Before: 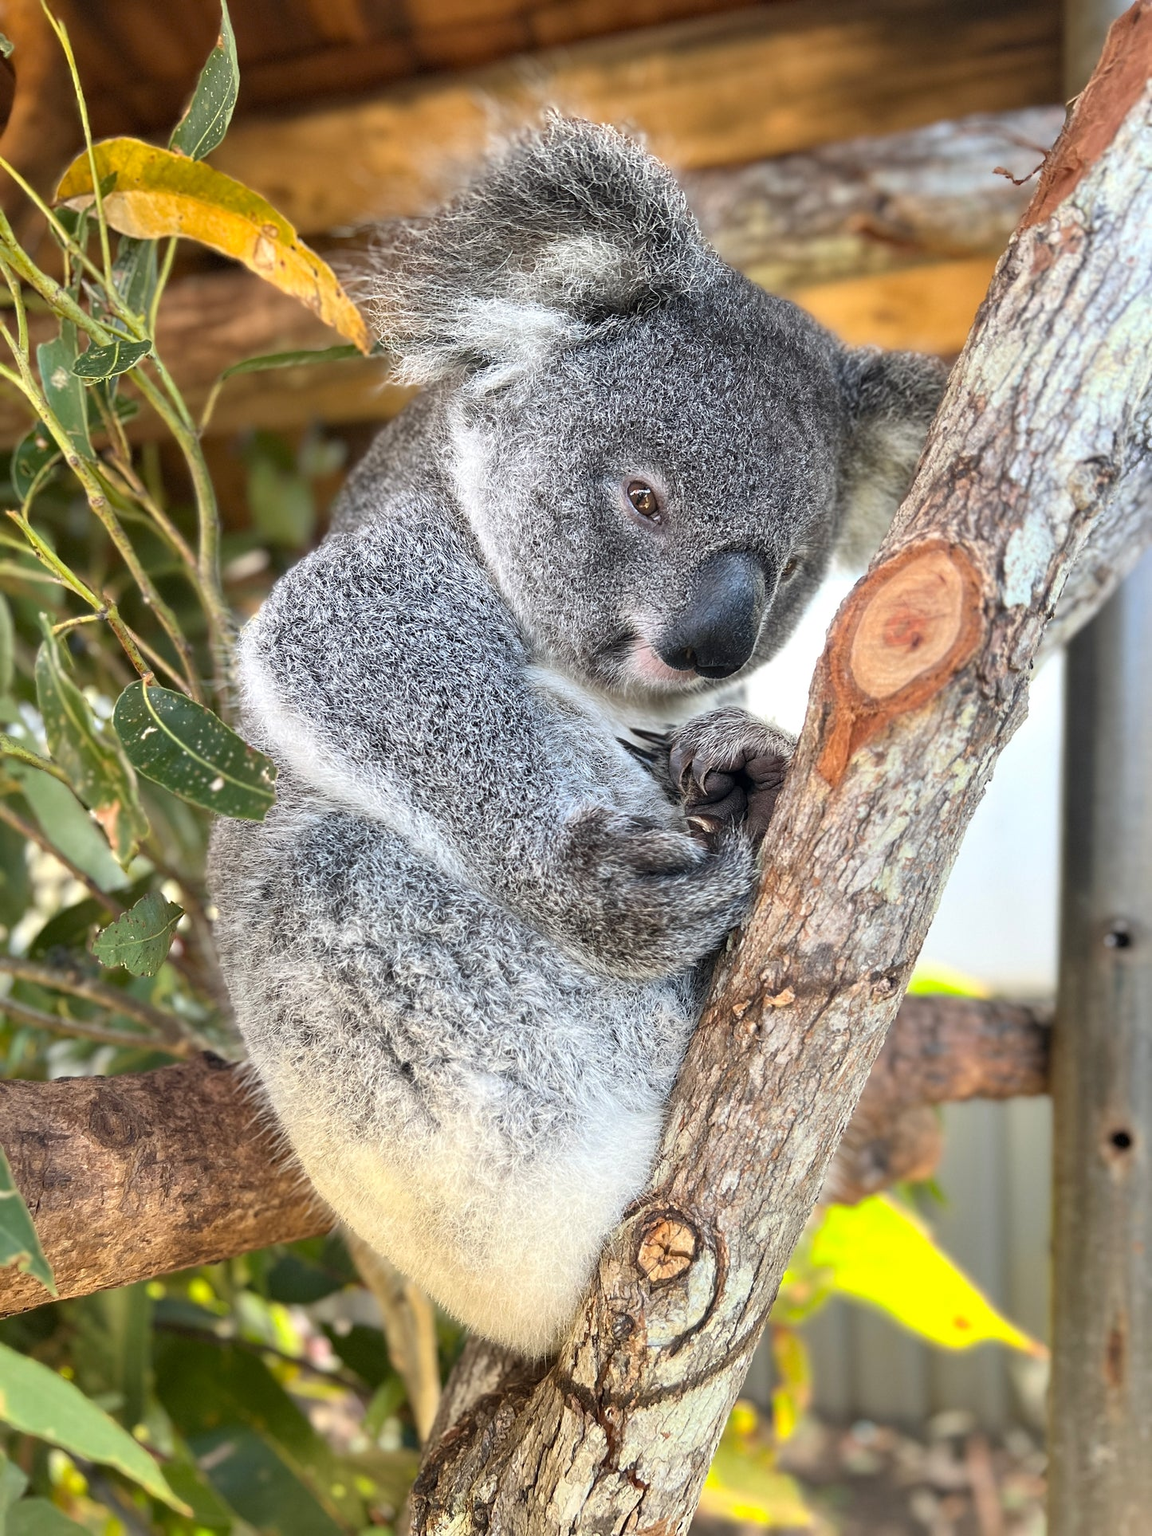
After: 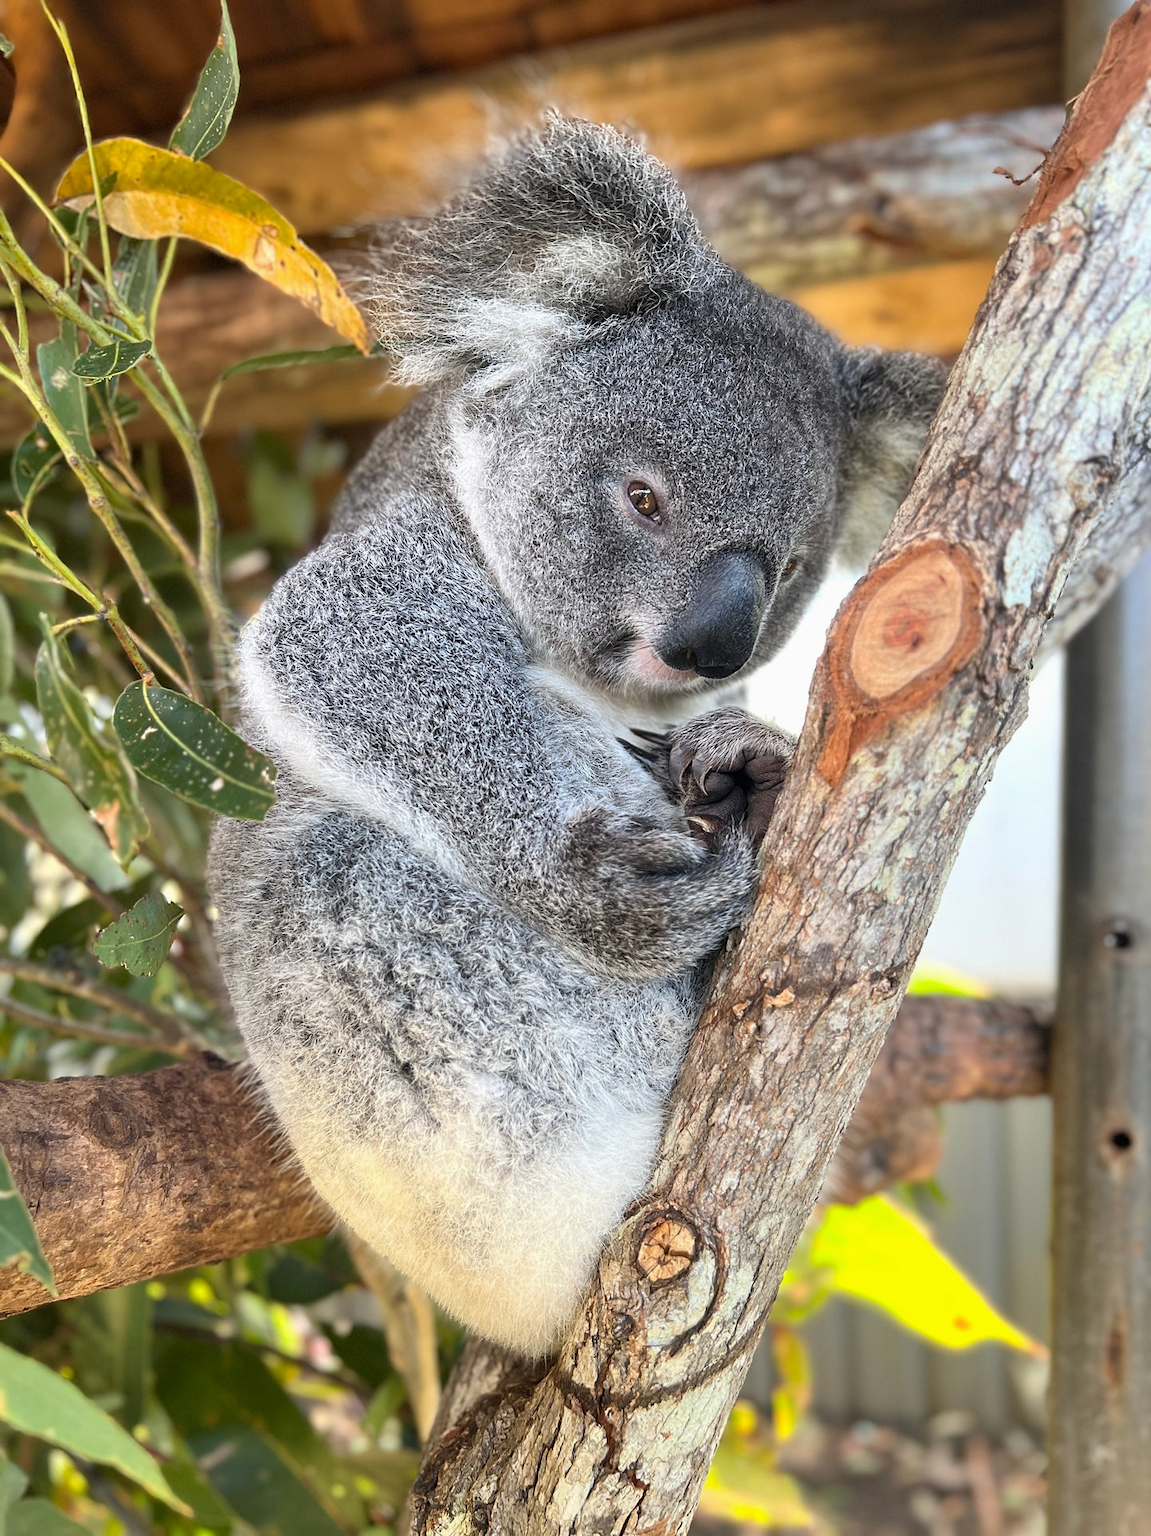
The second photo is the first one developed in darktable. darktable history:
exposure: exposure -0.048 EV, compensate highlight preservation false
